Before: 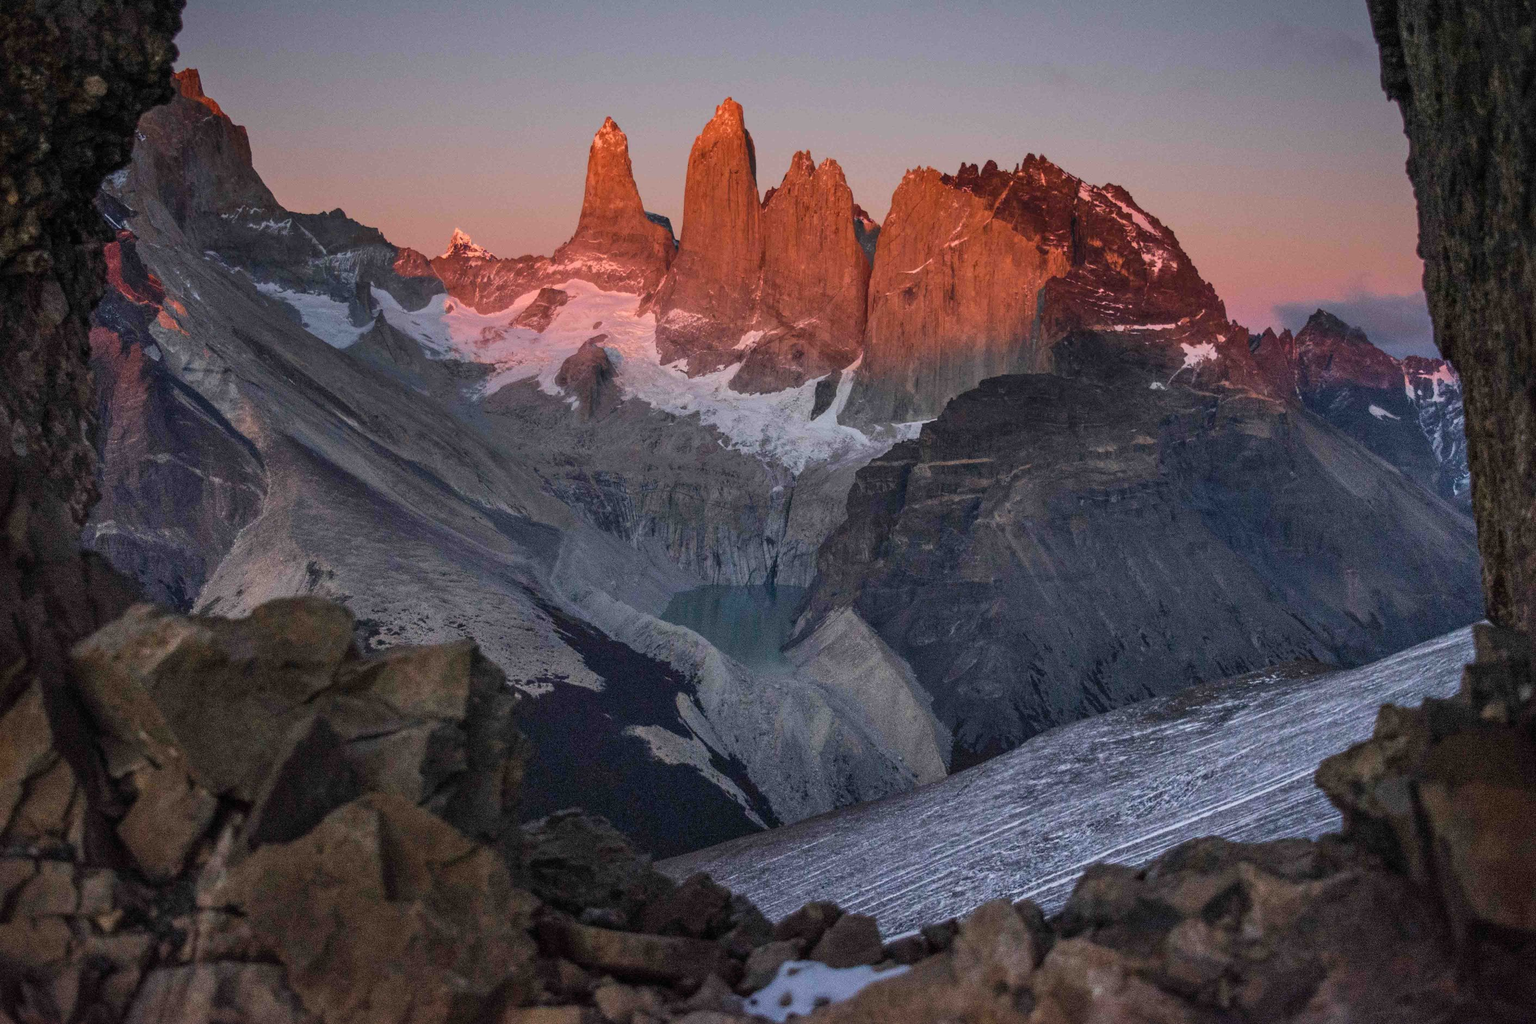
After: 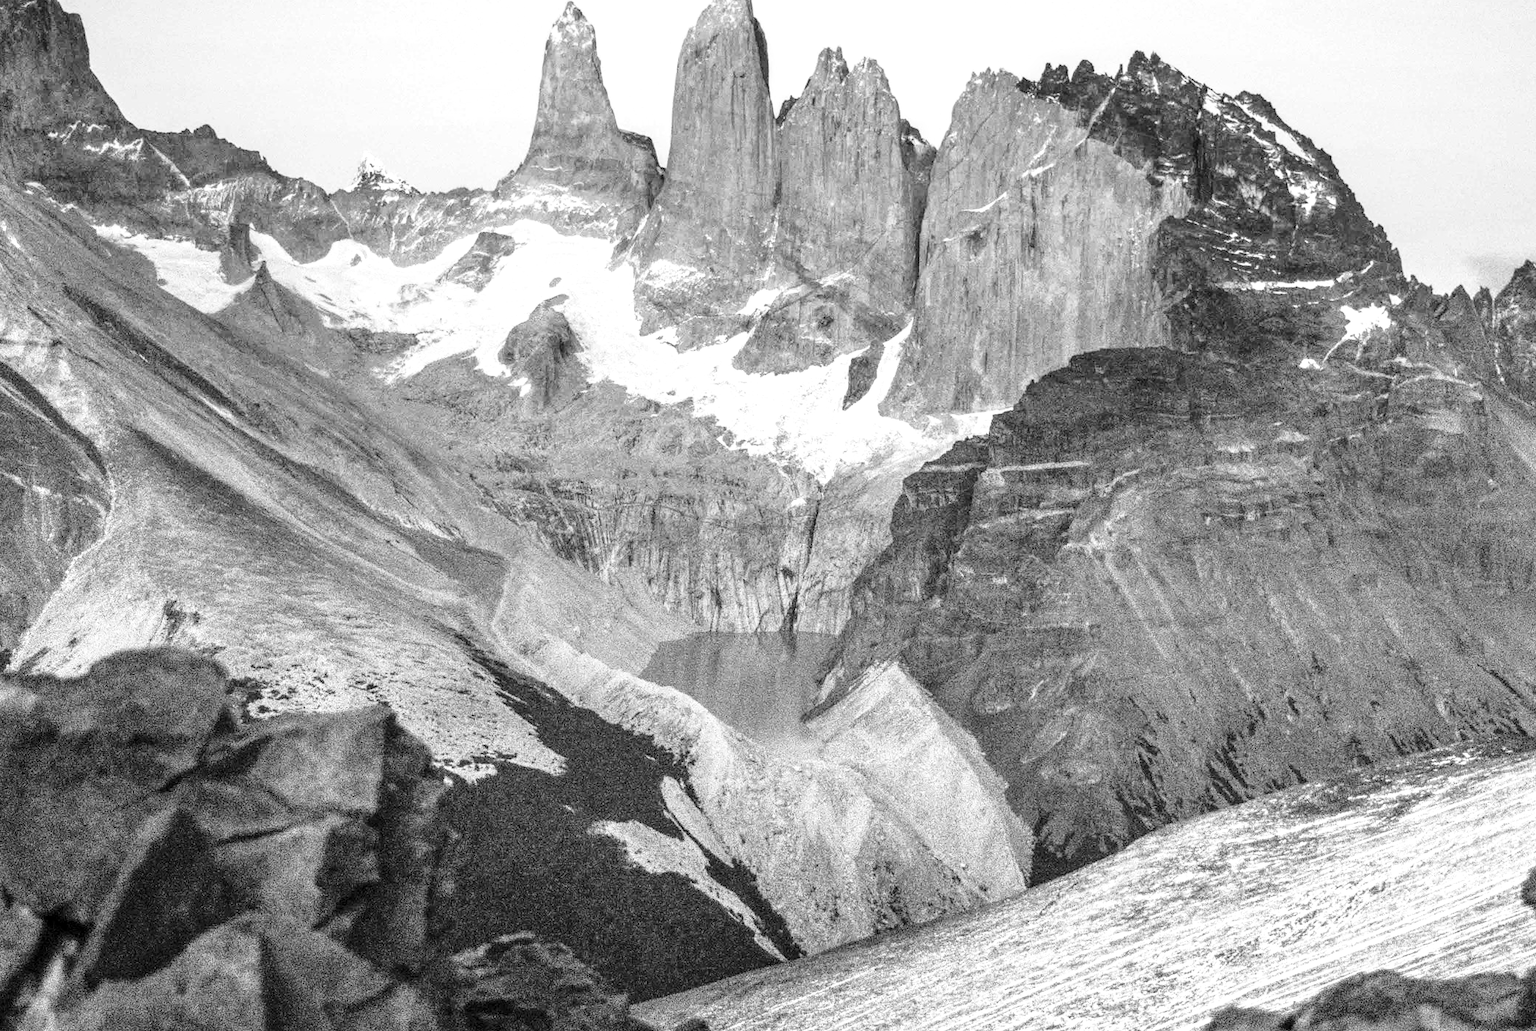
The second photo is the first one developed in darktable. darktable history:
base curve: curves: ch0 [(0, 0) (0.028, 0.03) (0.121, 0.232) (0.46, 0.748) (0.859, 0.968) (1, 1)], preserve colors none
color zones: curves: ch1 [(0, 0.469) (0.072, 0.457) (0.243, 0.494) (0.429, 0.5) (0.571, 0.5) (0.714, 0.5) (0.857, 0.5) (1, 0.469)]; ch2 [(0, 0.499) (0.143, 0.467) (0.242, 0.436) (0.429, 0.493) (0.571, 0.5) (0.714, 0.5) (0.857, 0.5) (1, 0.499)]
exposure: black level correction 0, exposure 1.286 EV, compensate highlight preservation false
local contrast: on, module defaults
velvia: strength 44.63%
crop and rotate: left 12.095%, top 11.356%, right 13.651%, bottom 13.808%
color balance rgb: perceptual saturation grading › global saturation 0.767%, global vibrance 30.533%, contrast 9.568%
color calibration: output gray [0.253, 0.26, 0.487, 0], illuminant F (fluorescent), F source F9 (Cool White Deluxe 4150 K) – high CRI, x 0.375, y 0.373, temperature 4154.04 K
